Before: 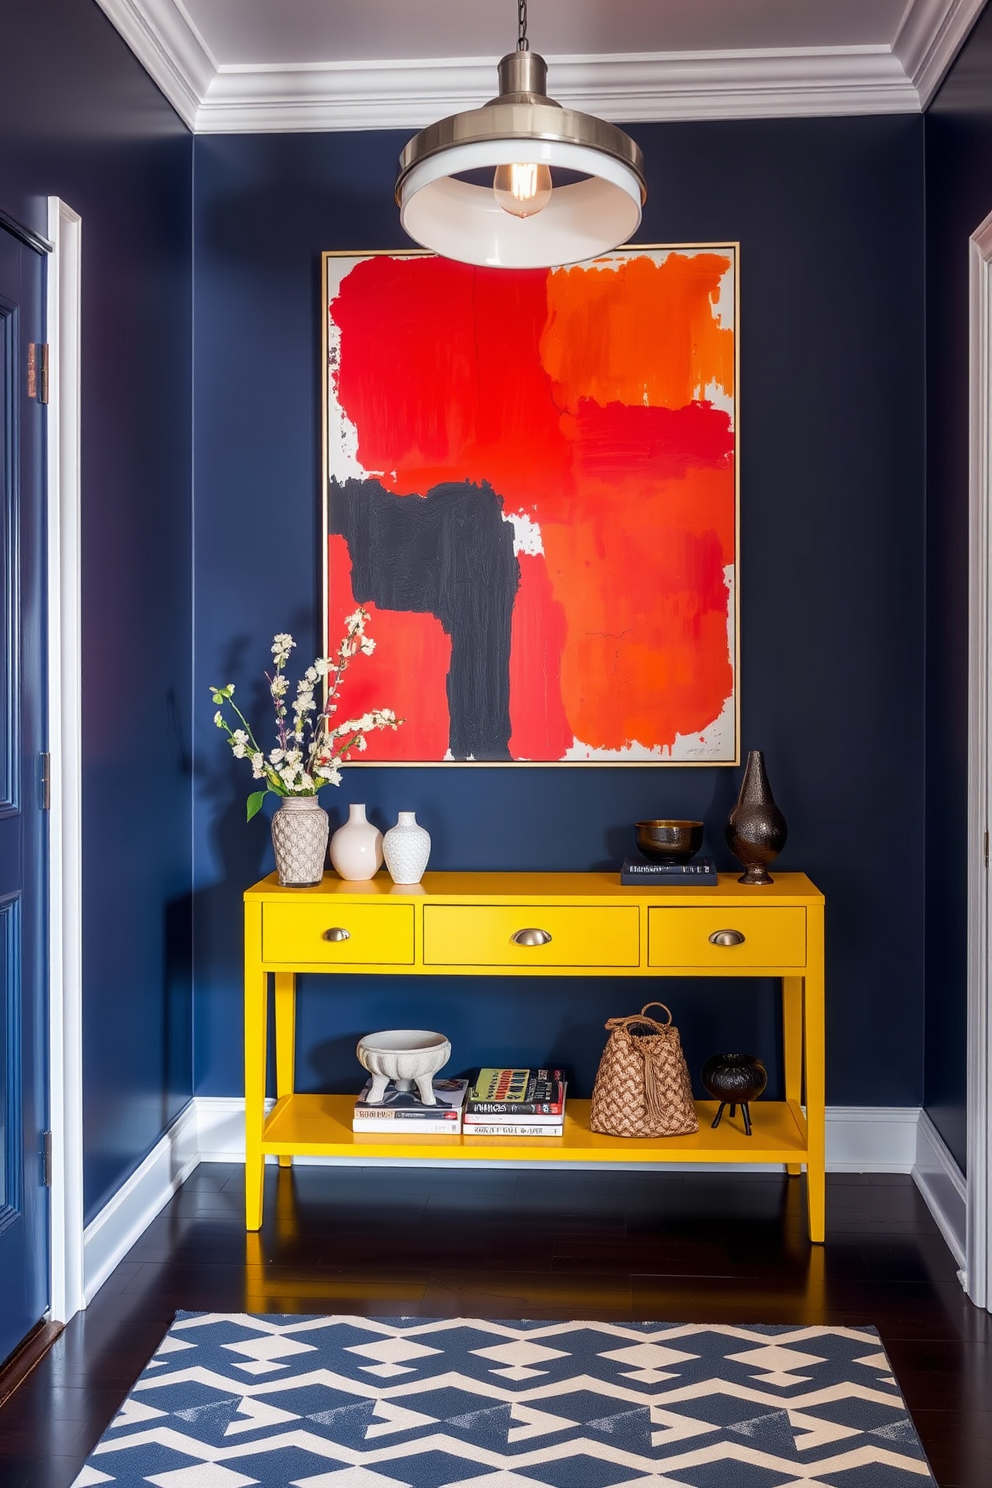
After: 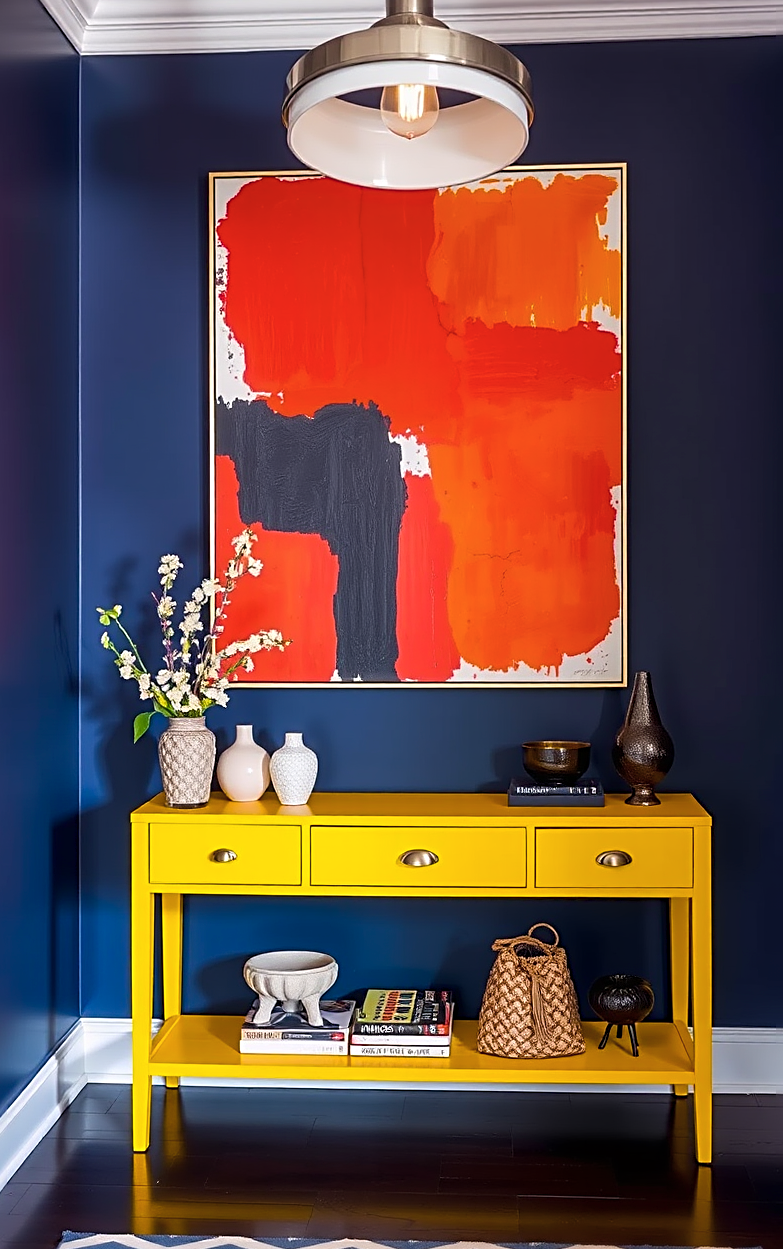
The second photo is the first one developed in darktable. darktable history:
contrast brightness saturation: saturation -0.155
sharpen: radius 2.561, amount 0.647
crop: left 11.437%, top 5.354%, right 9.572%, bottom 10.691%
color balance rgb: highlights gain › chroma 0.245%, highlights gain › hue 330.24°, linear chroma grading › global chroma 34.015%, perceptual saturation grading › global saturation 0.894%, global vibrance 20%
